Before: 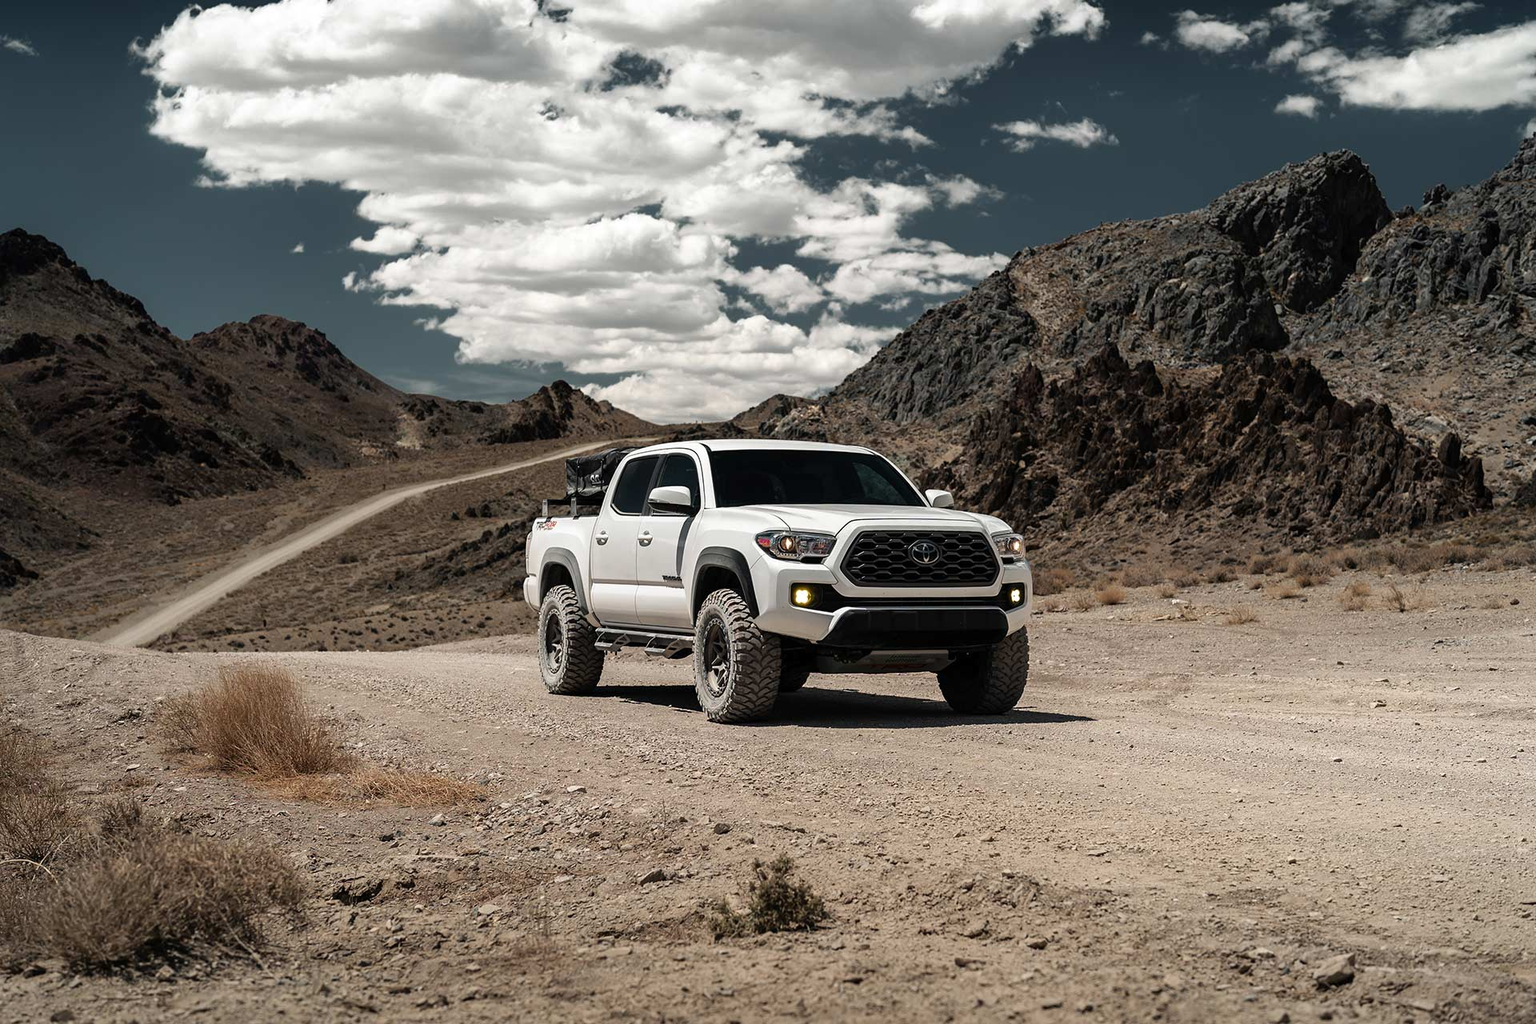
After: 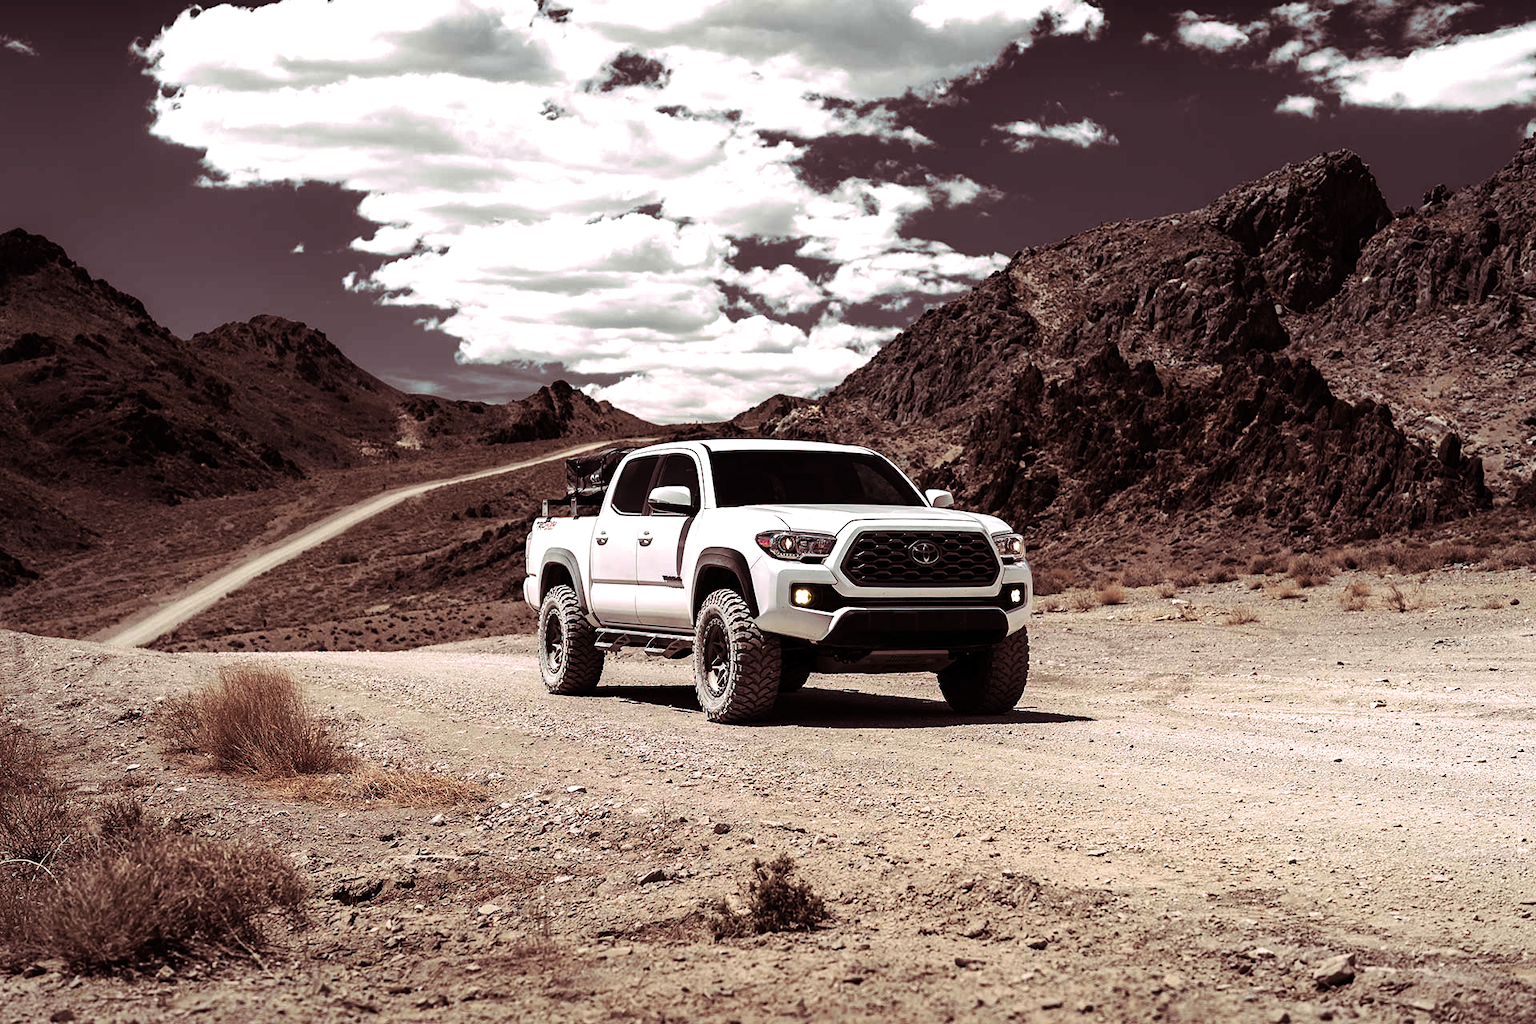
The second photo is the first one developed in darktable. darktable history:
split-toning: highlights › hue 298.8°, highlights › saturation 0.73, compress 41.76%
tone equalizer: -8 EV -0.75 EV, -7 EV -0.7 EV, -6 EV -0.6 EV, -5 EV -0.4 EV, -3 EV 0.4 EV, -2 EV 0.6 EV, -1 EV 0.7 EV, +0 EV 0.75 EV, edges refinement/feathering 500, mask exposure compensation -1.57 EV, preserve details no
